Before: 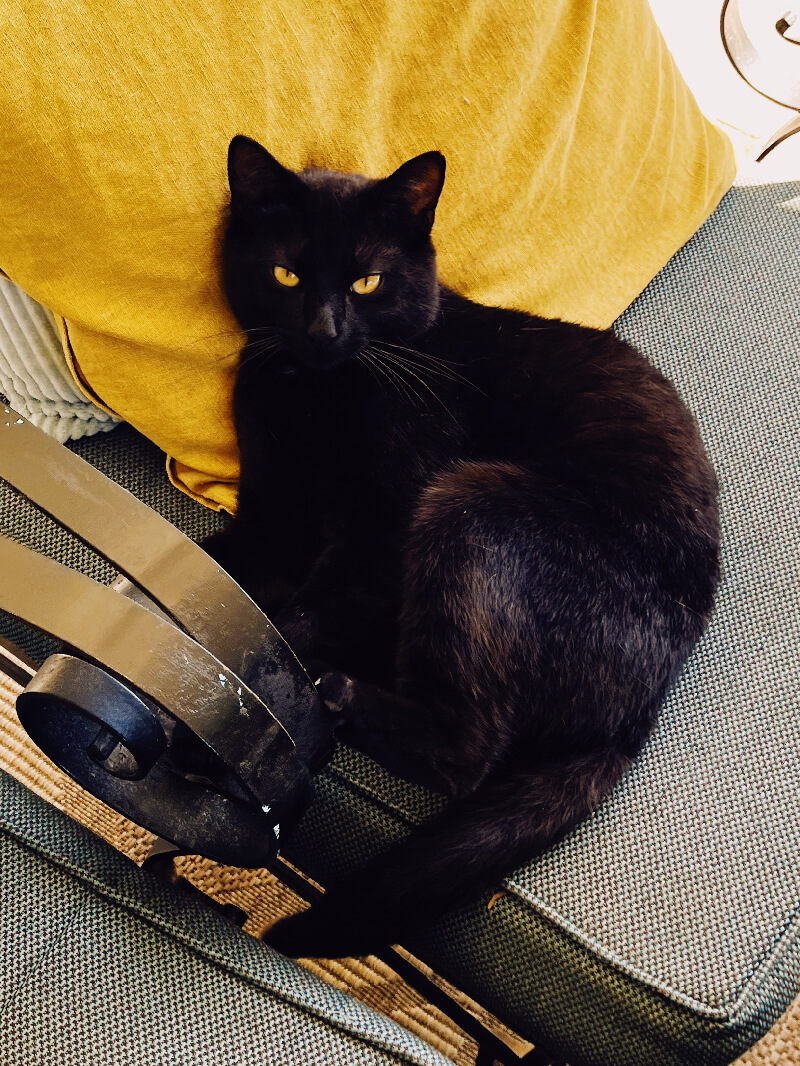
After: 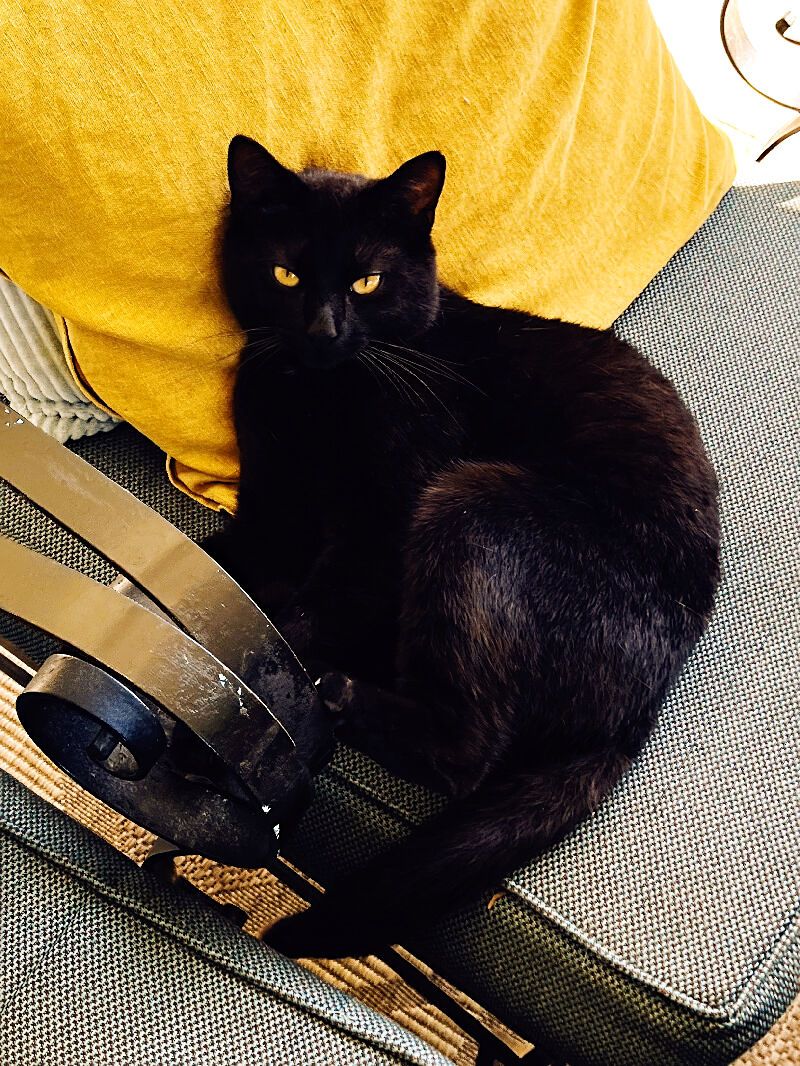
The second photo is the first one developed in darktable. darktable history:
tone equalizer: -8 EV -0.434 EV, -7 EV -0.385 EV, -6 EV -0.302 EV, -5 EV -0.2 EV, -3 EV 0.199 EV, -2 EV 0.337 EV, -1 EV 0.385 EV, +0 EV 0.396 EV, smoothing diameter 2.18%, edges refinement/feathering 23.65, mask exposure compensation -1.57 EV, filter diffusion 5
sharpen: amount 0.211
haze removal: compatibility mode true, adaptive false
